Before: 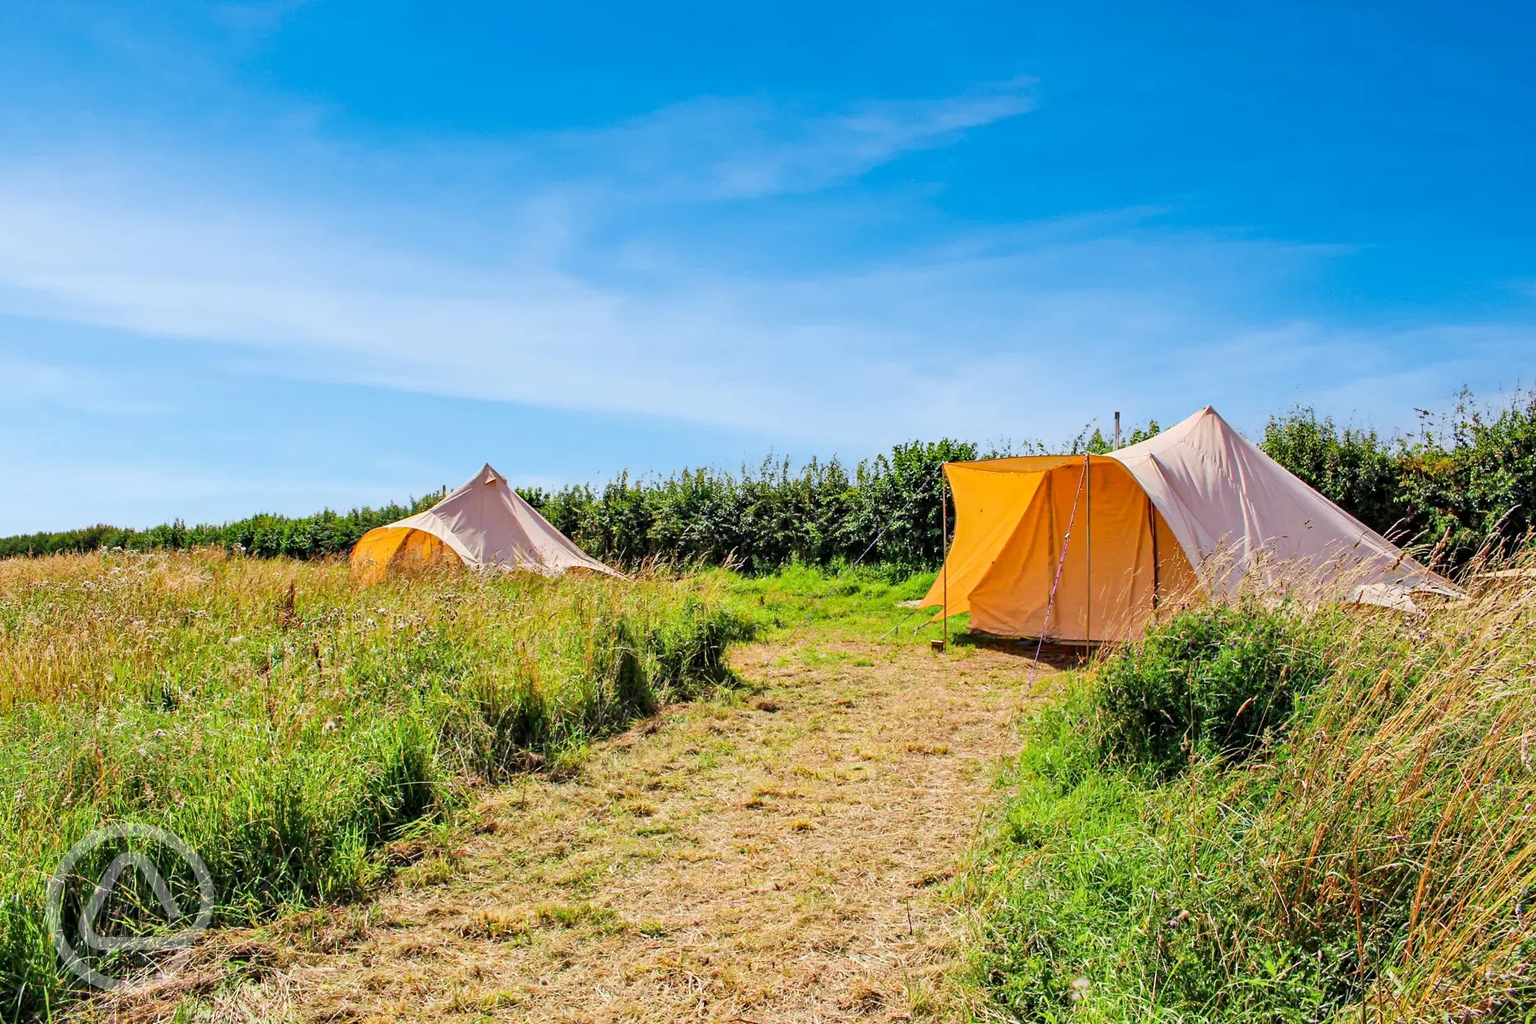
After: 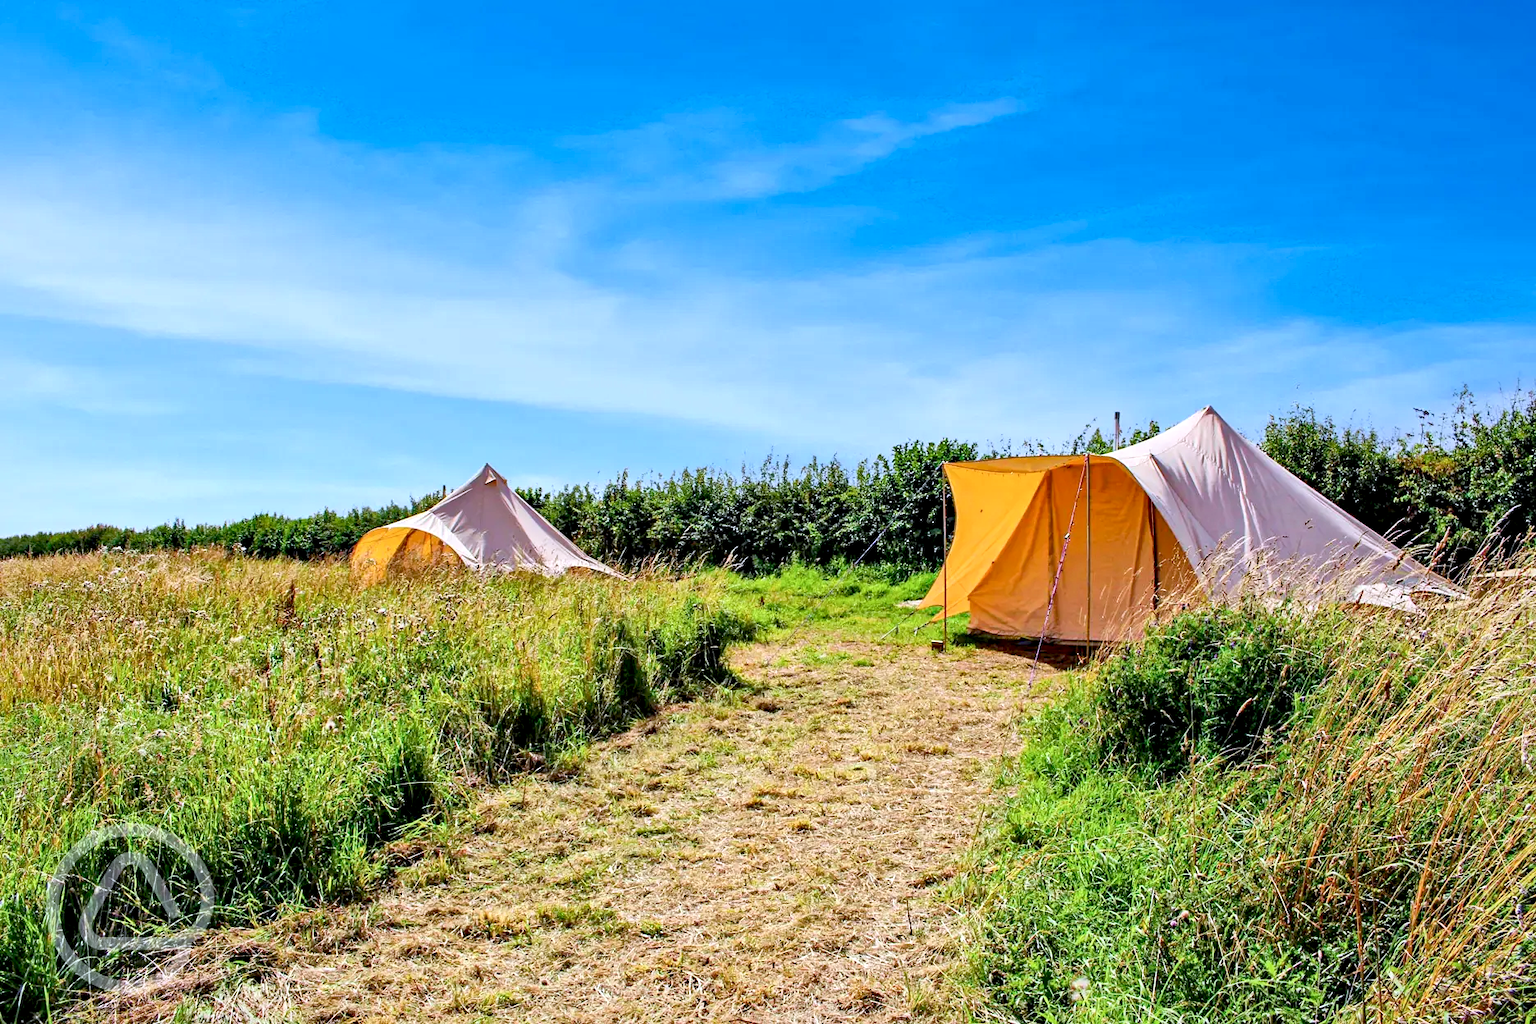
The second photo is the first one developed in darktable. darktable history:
exposure: black level correction 0.01, exposure 0.113 EV, compensate highlight preservation false
color calibration: illuminant as shot in camera, x 0.365, y 0.378, temperature 4423.77 K
local contrast: mode bilateral grid, contrast 20, coarseness 49, detail 149%, midtone range 0.2
